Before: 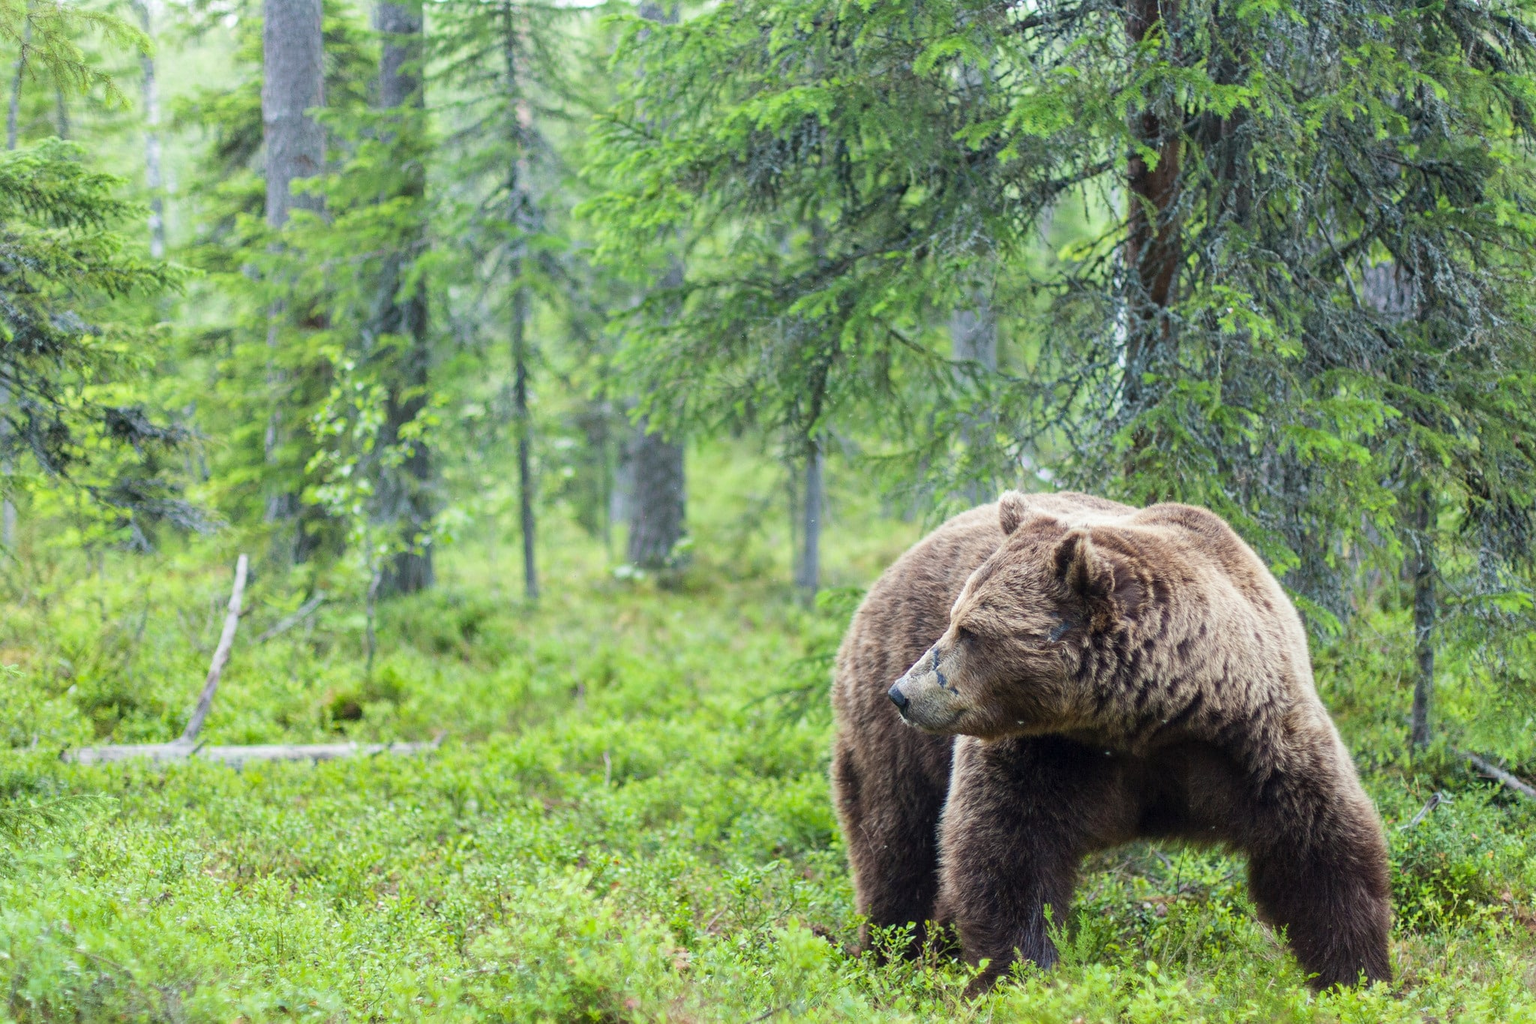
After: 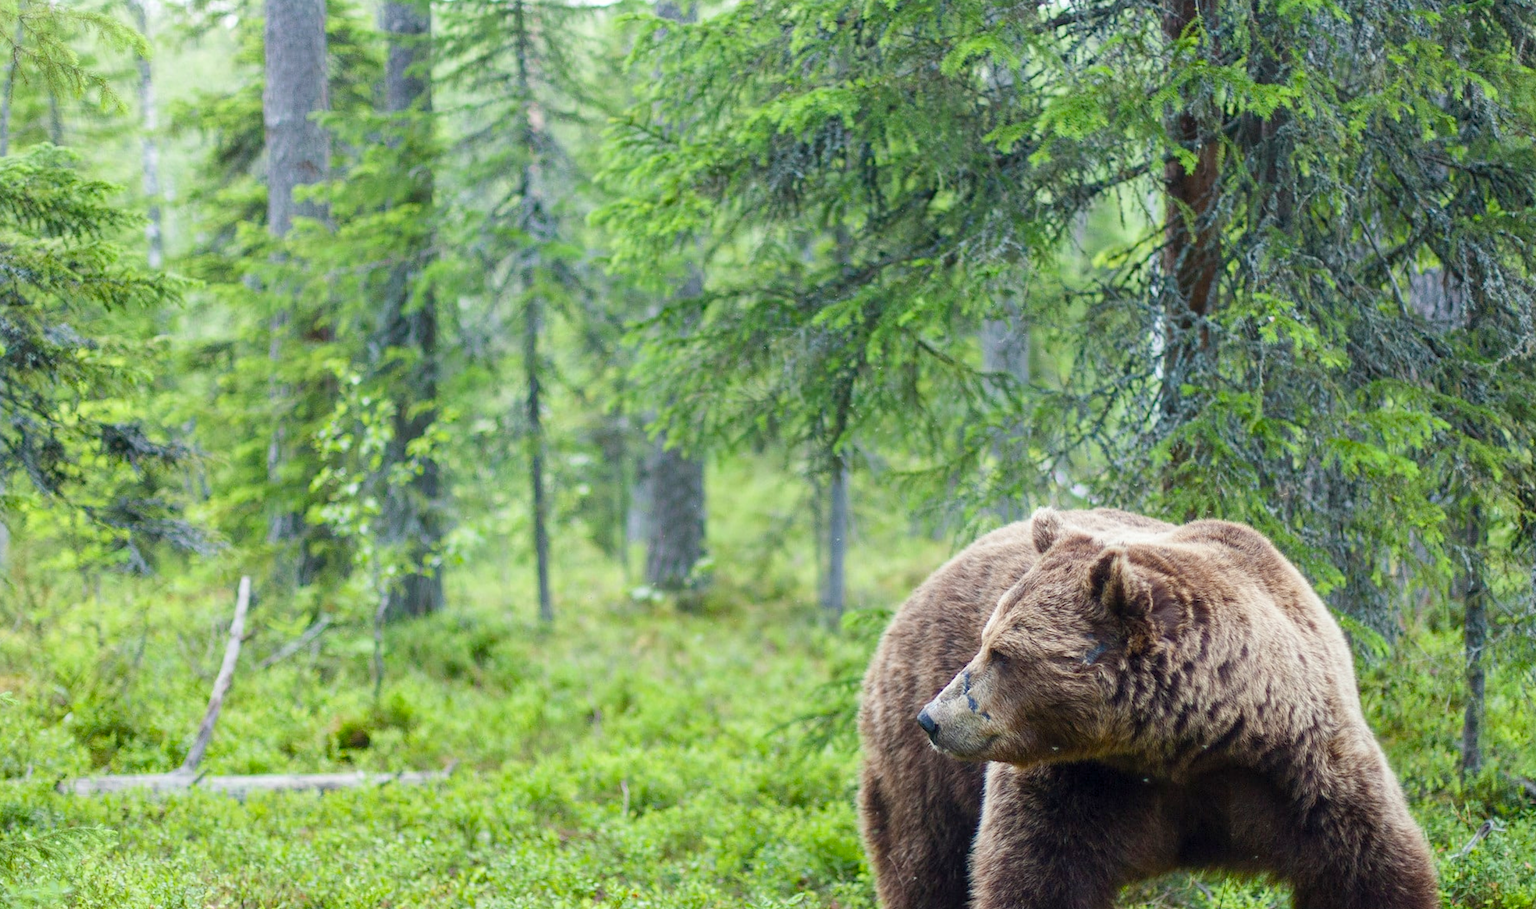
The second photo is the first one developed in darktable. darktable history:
color balance rgb: perceptual saturation grading › global saturation 20%, perceptual saturation grading › highlights -25%, perceptual saturation grading › shadows 25%
crop and rotate: angle 0.2°, left 0.275%, right 3.127%, bottom 14.18%
